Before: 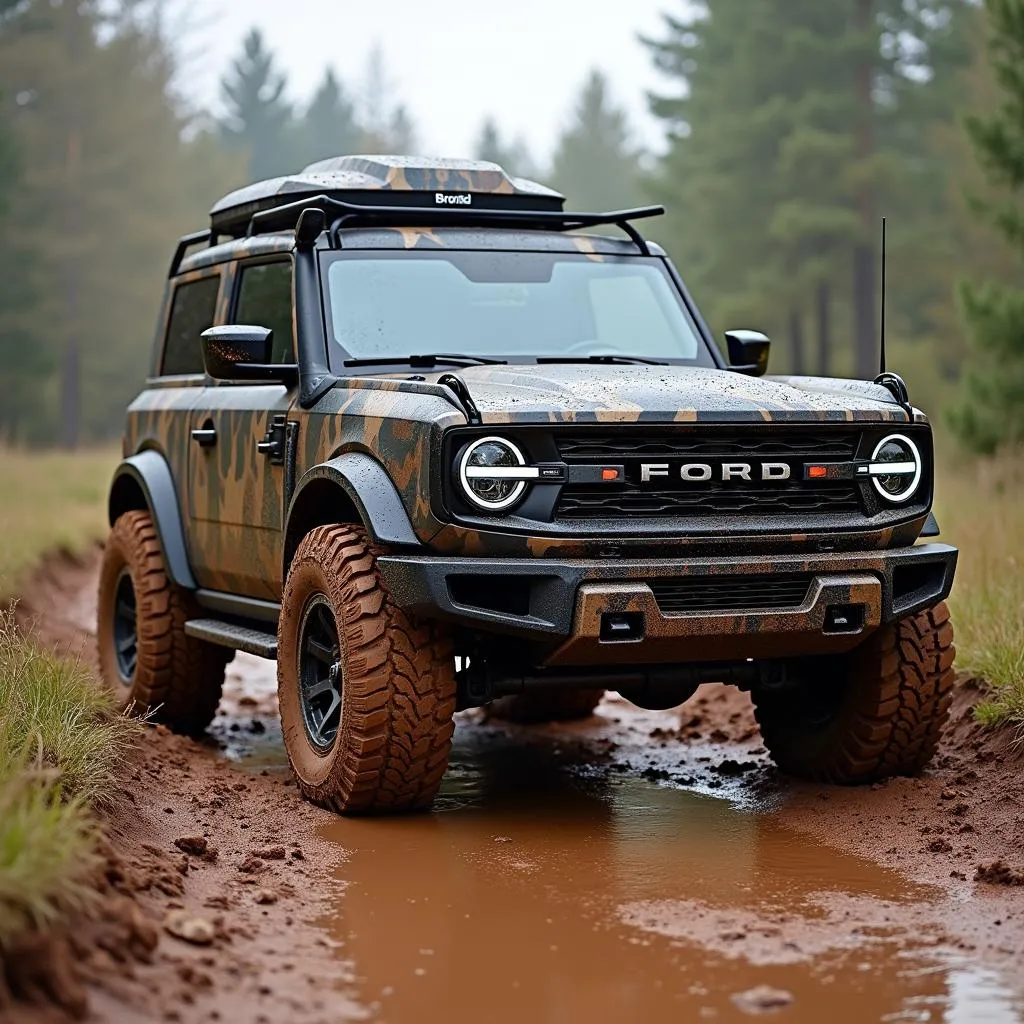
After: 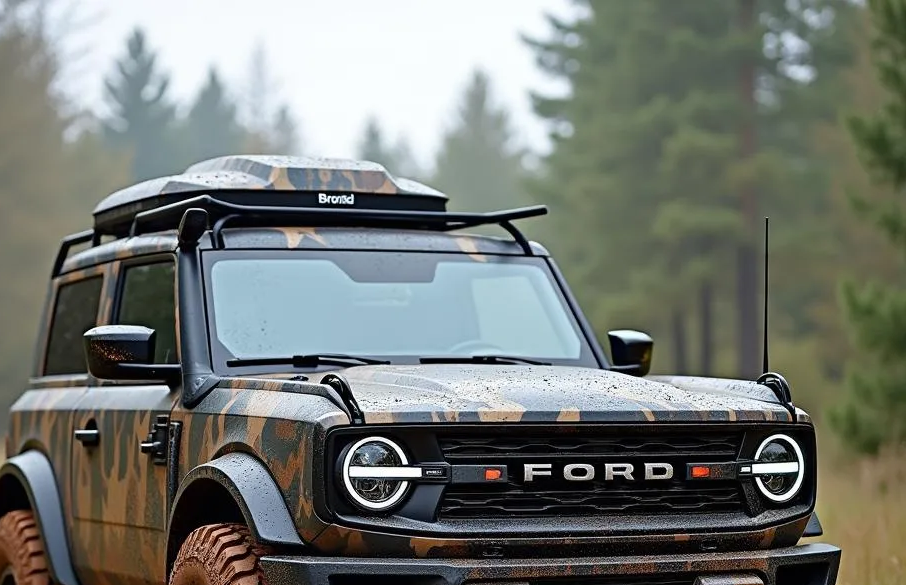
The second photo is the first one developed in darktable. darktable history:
crop and rotate: left 11.496%, bottom 42.832%
